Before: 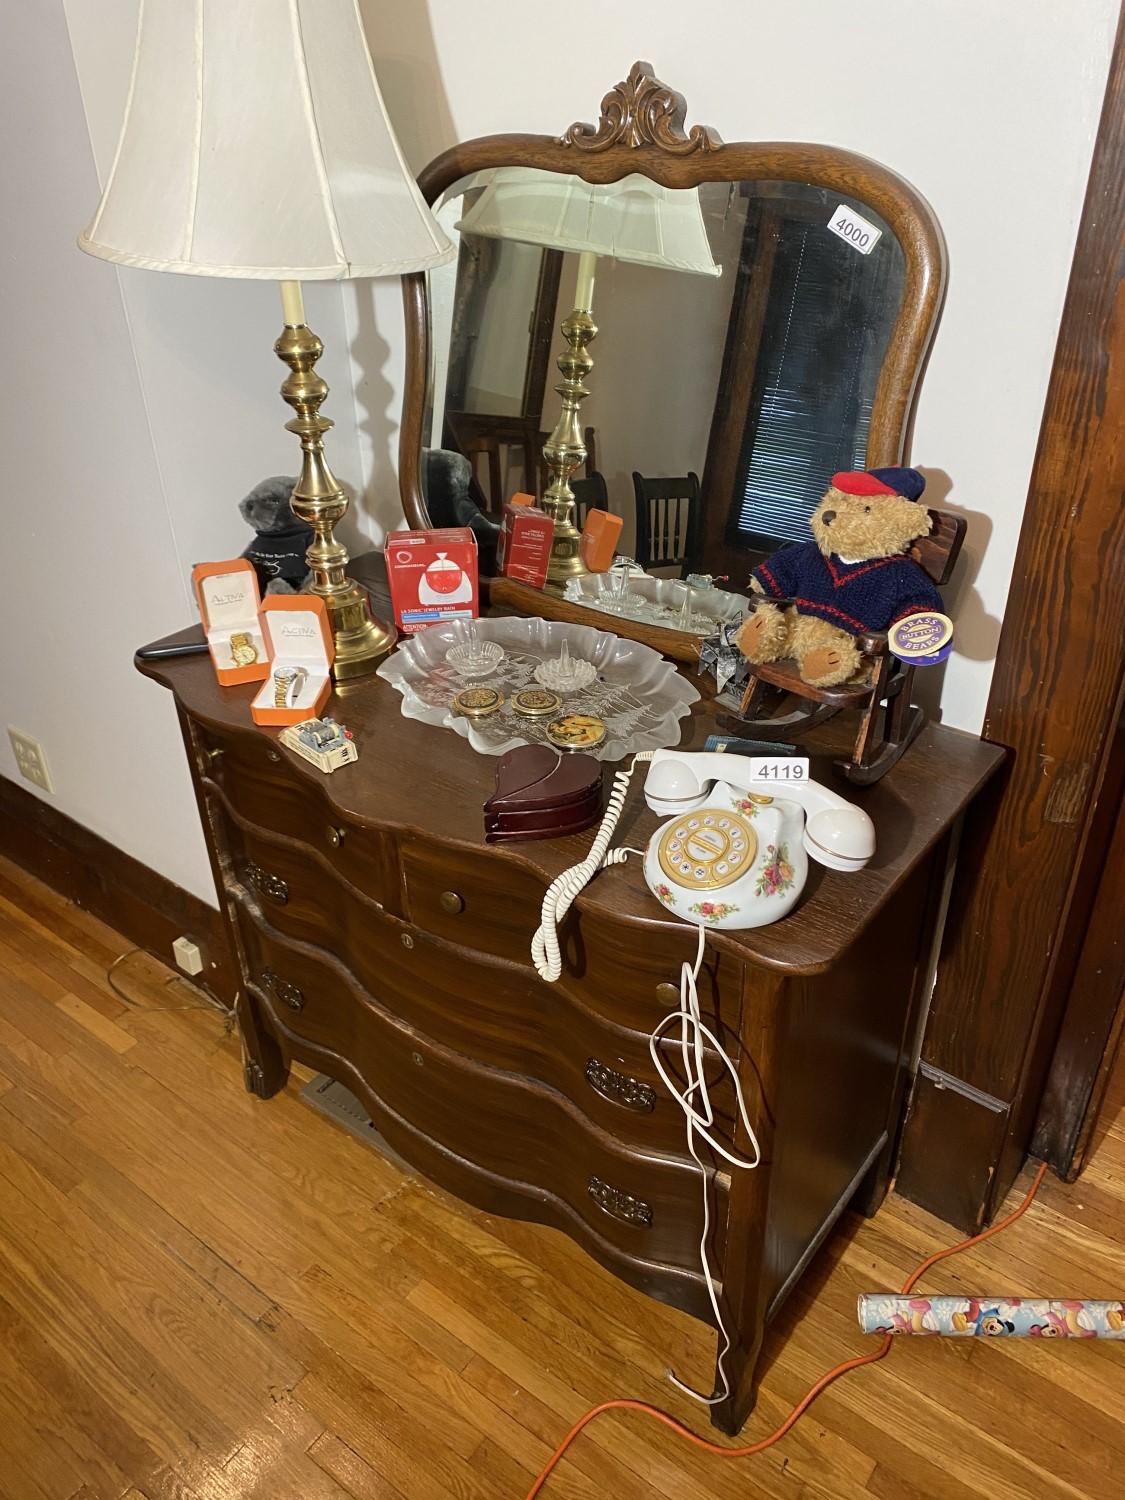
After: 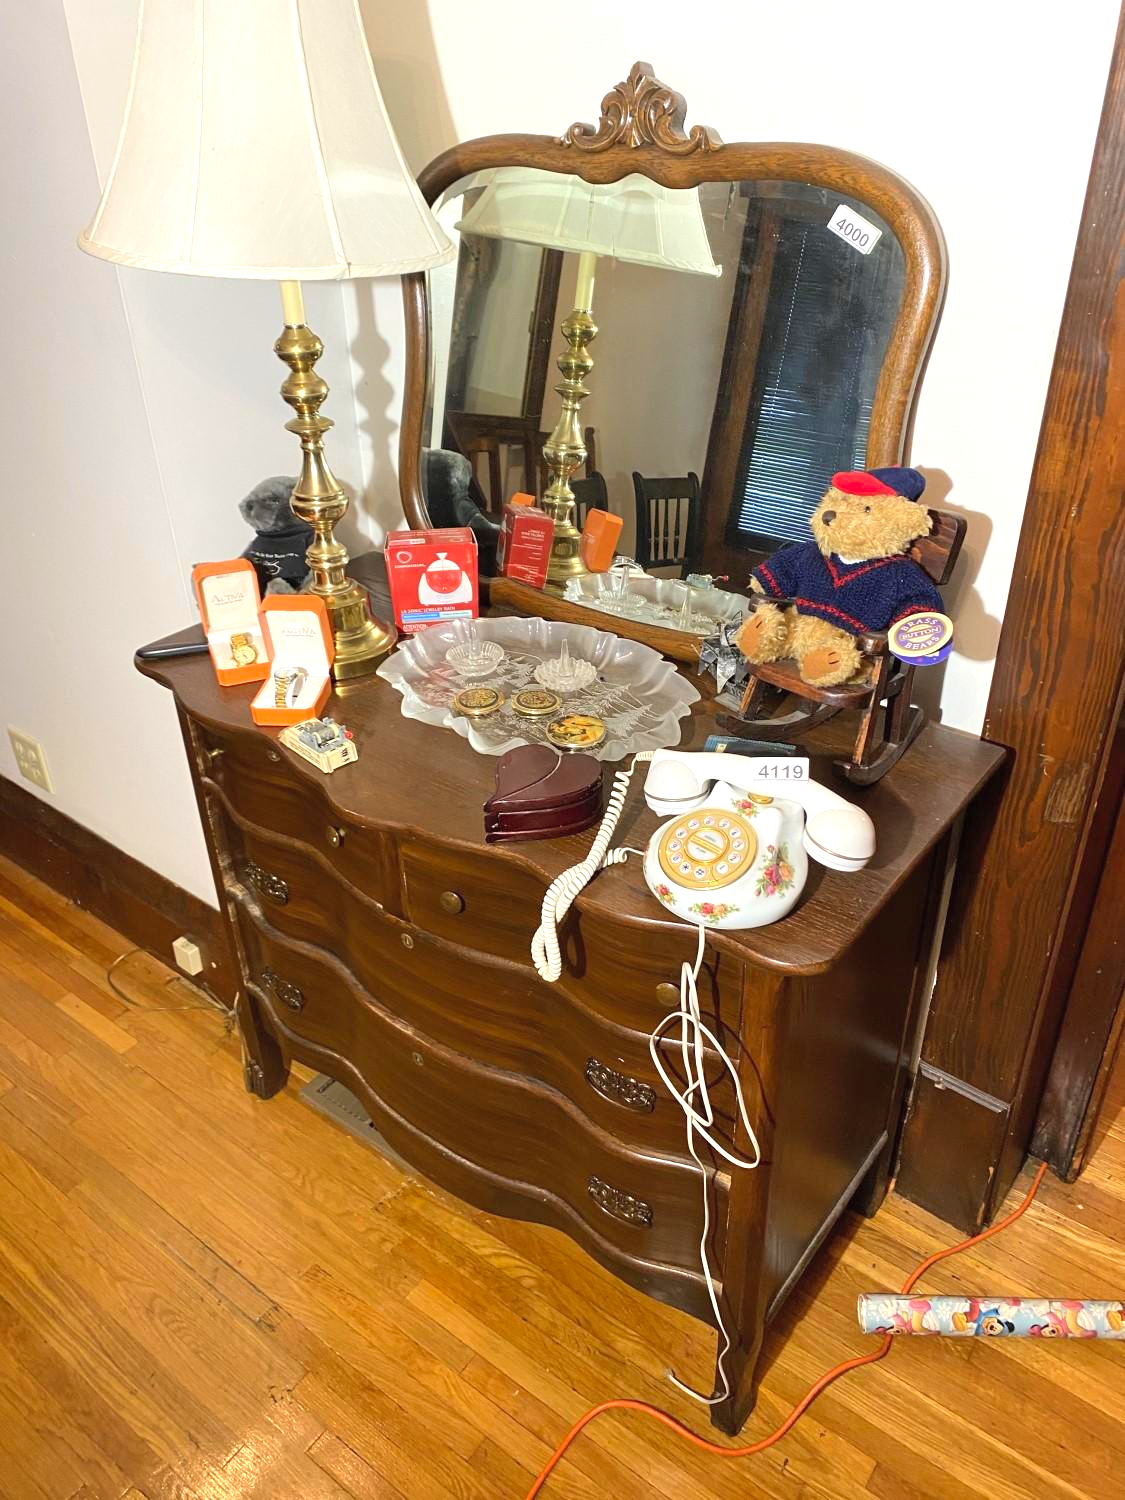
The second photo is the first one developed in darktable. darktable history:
exposure: black level correction 0, exposure 0.499 EV, compensate highlight preservation false
contrast brightness saturation: brightness 0.089, saturation 0.194
